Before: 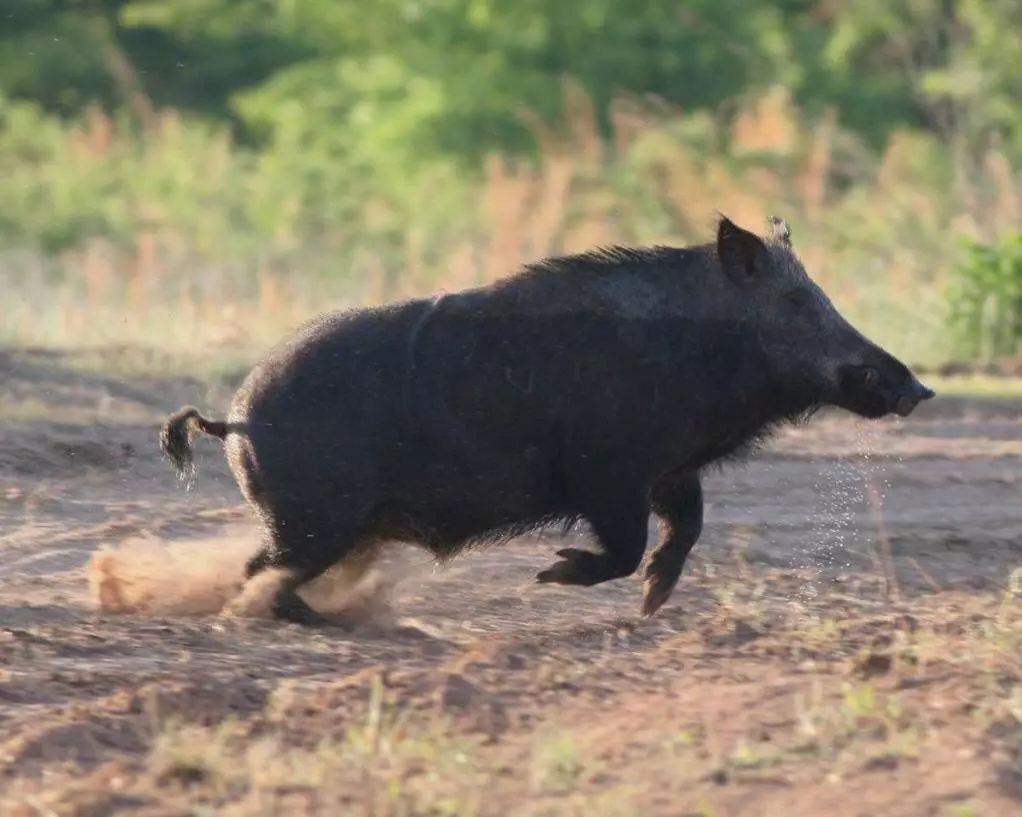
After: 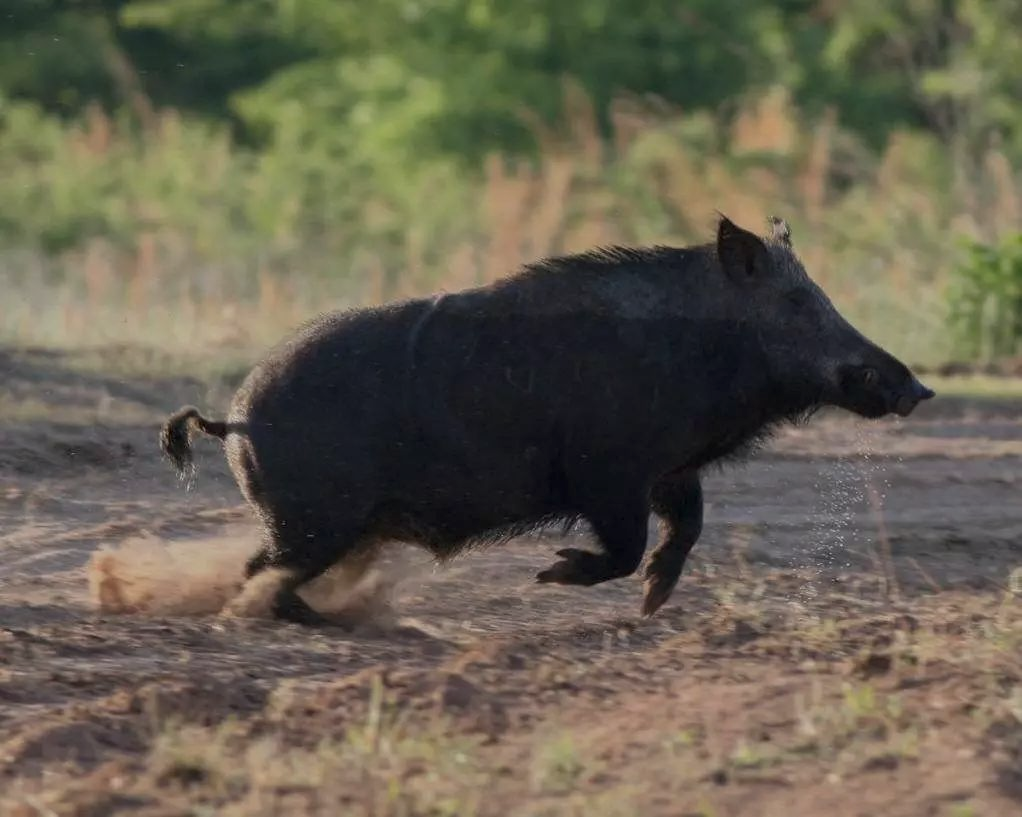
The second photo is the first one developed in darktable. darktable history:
exposure: black level correction 0, exposure -0.857 EV, compensate highlight preservation false
local contrast: on, module defaults
